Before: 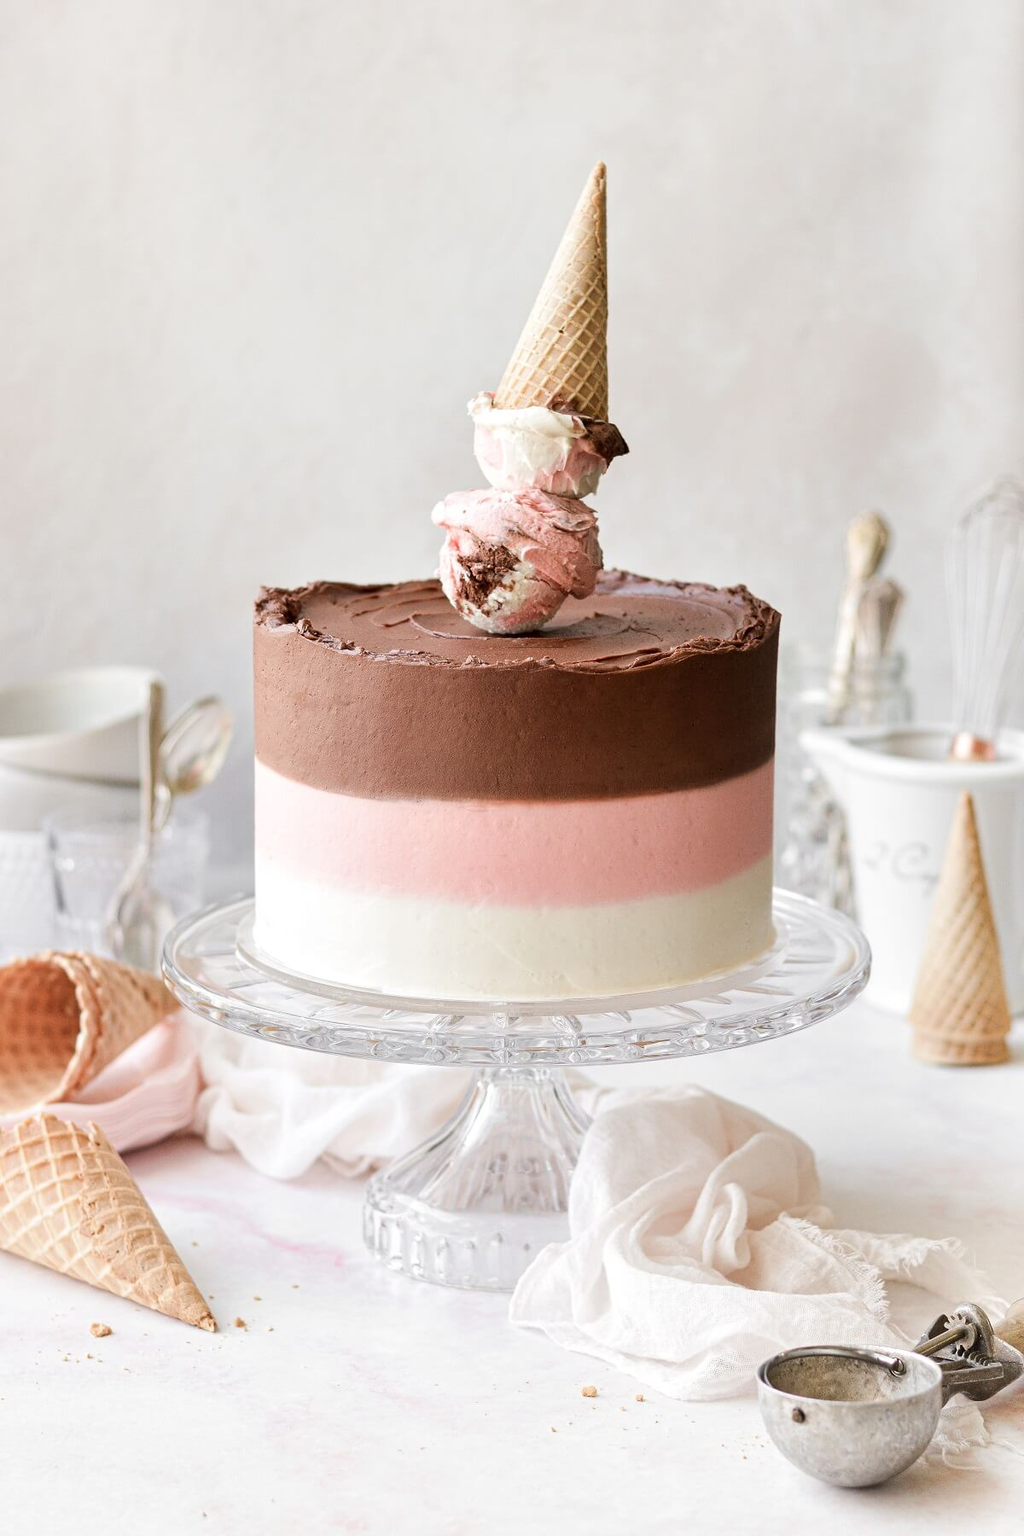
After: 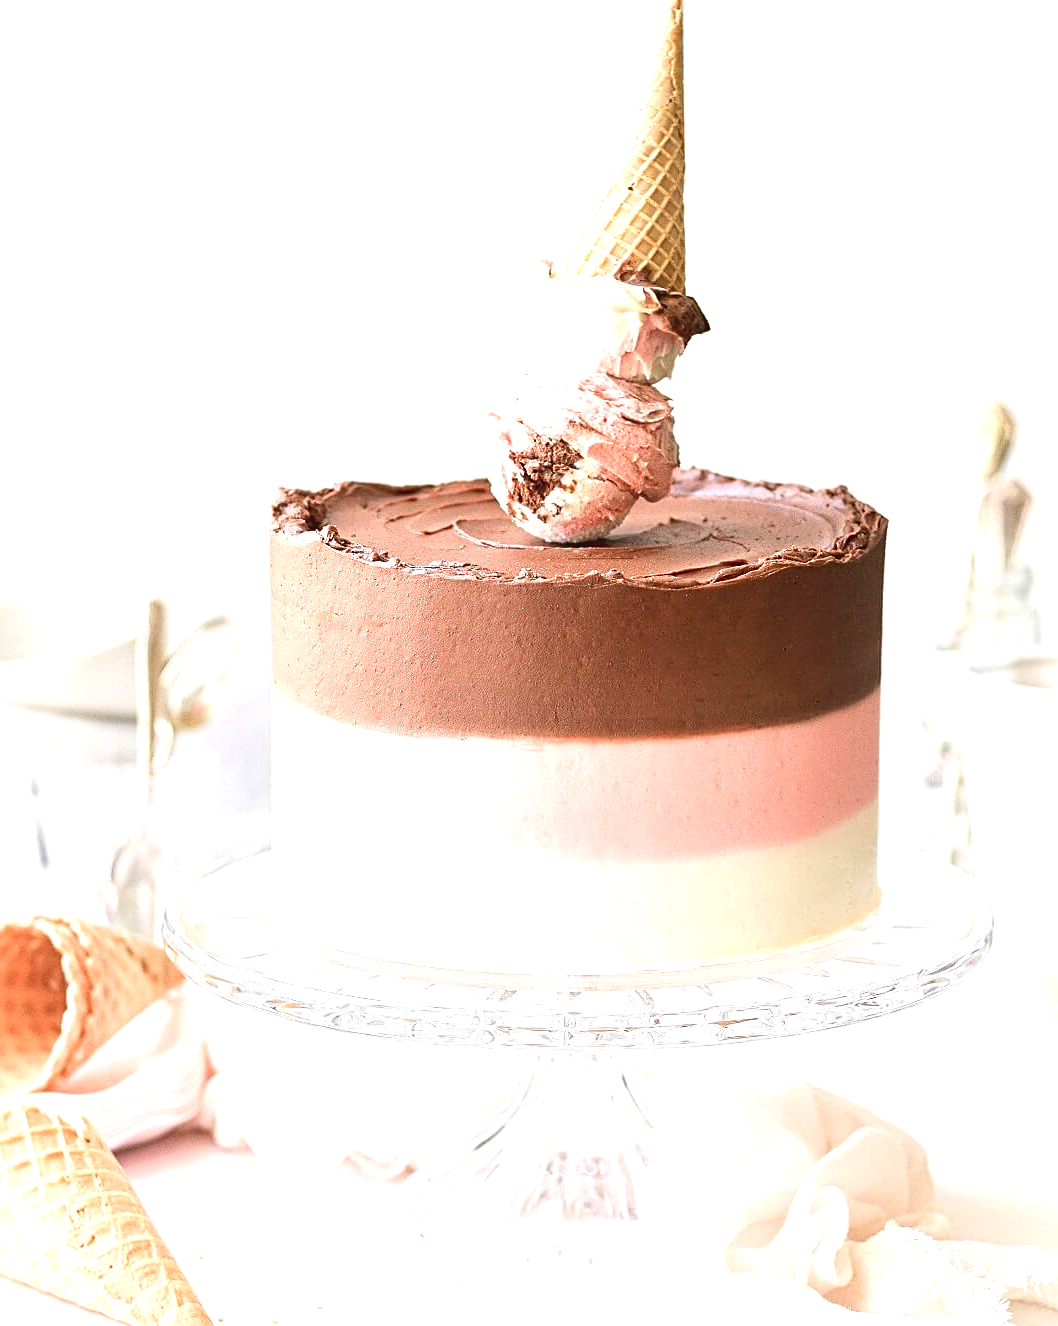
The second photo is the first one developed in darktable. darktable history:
crop and rotate: left 2.314%, top 11.145%, right 9.452%, bottom 15.162%
sharpen: on, module defaults
exposure: black level correction 0, exposure 1.199 EV, compensate highlight preservation false
contrast brightness saturation: contrast -0.128
